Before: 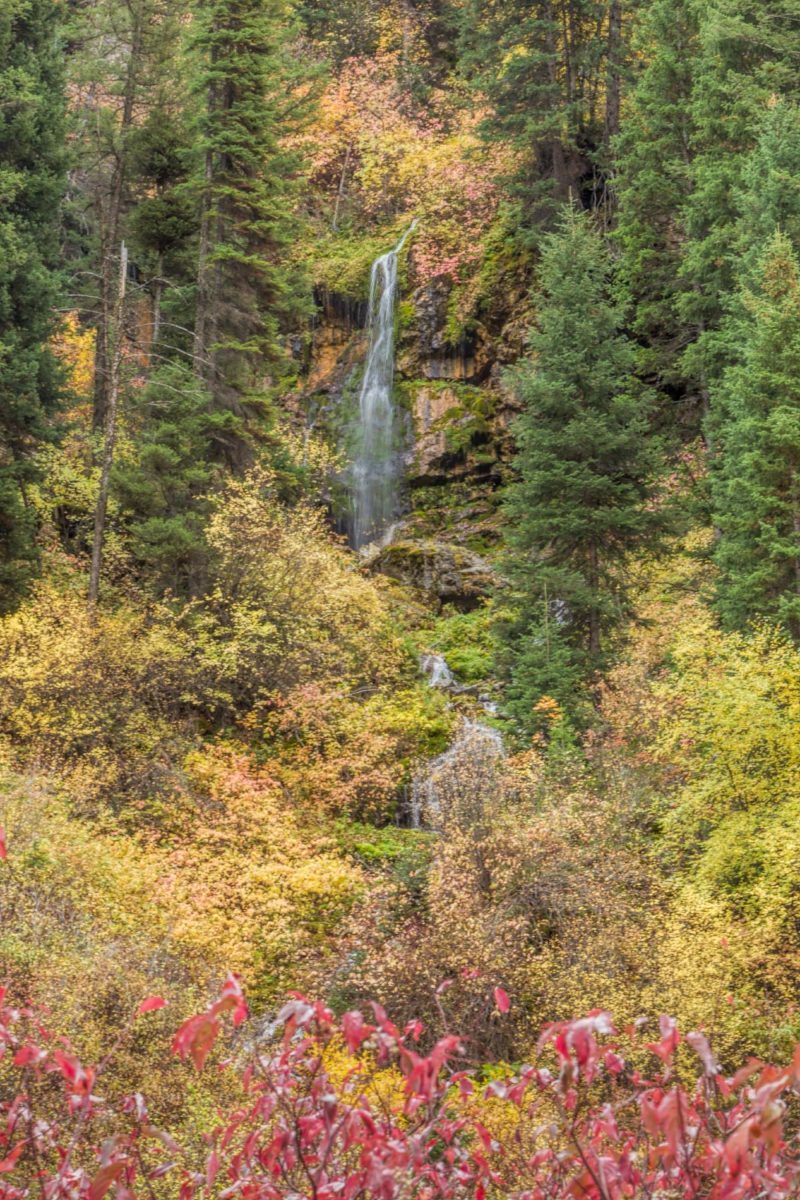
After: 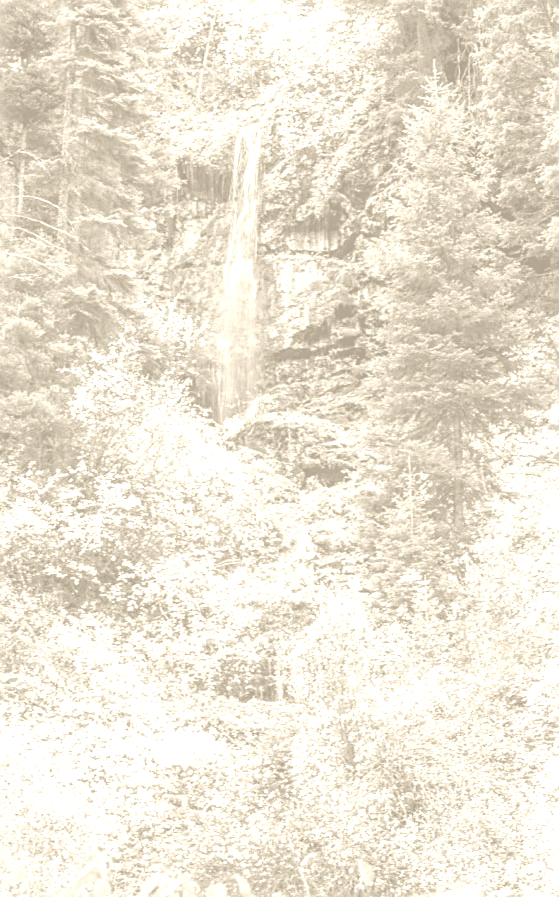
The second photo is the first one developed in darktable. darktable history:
crop and rotate: left 17.046%, top 10.659%, right 12.989%, bottom 14.553%
contrast brightness saturation: saturation 0.18
colorize: hue 36°, saturation 71%, lightness 80.79%
sharpen: on, module defaults
color correction: highlights a* 10.21, highlights b* 9.79, shadows a* 8.61, shadows b* 7.88, saturation 0.8
tone equalizer: -8 EV -0.75 EV, -7 EV -0.7 EV, -6 EV -0.6 EV, -5 EV -0.4 EV, -3 EV 0.4 EV, -2 EV 0.6 EV, -1 EV 0.7 EV, +0 EV 0.75 EV, edges refinement/feathering 500, mask exposure compensation -1.57 EV, preserve details no
